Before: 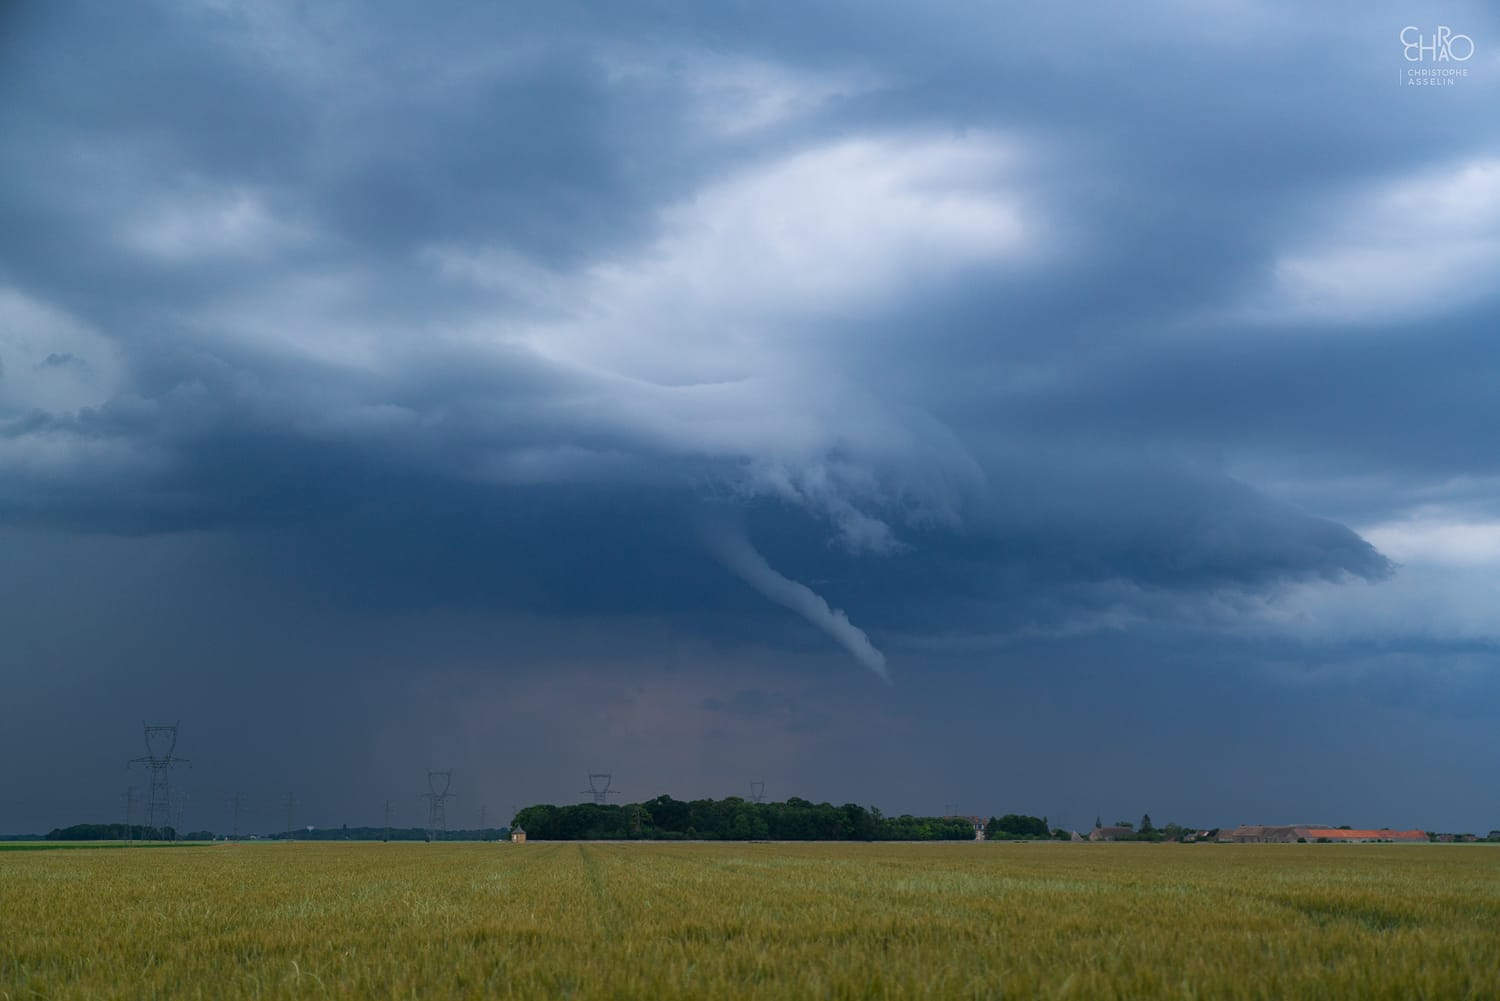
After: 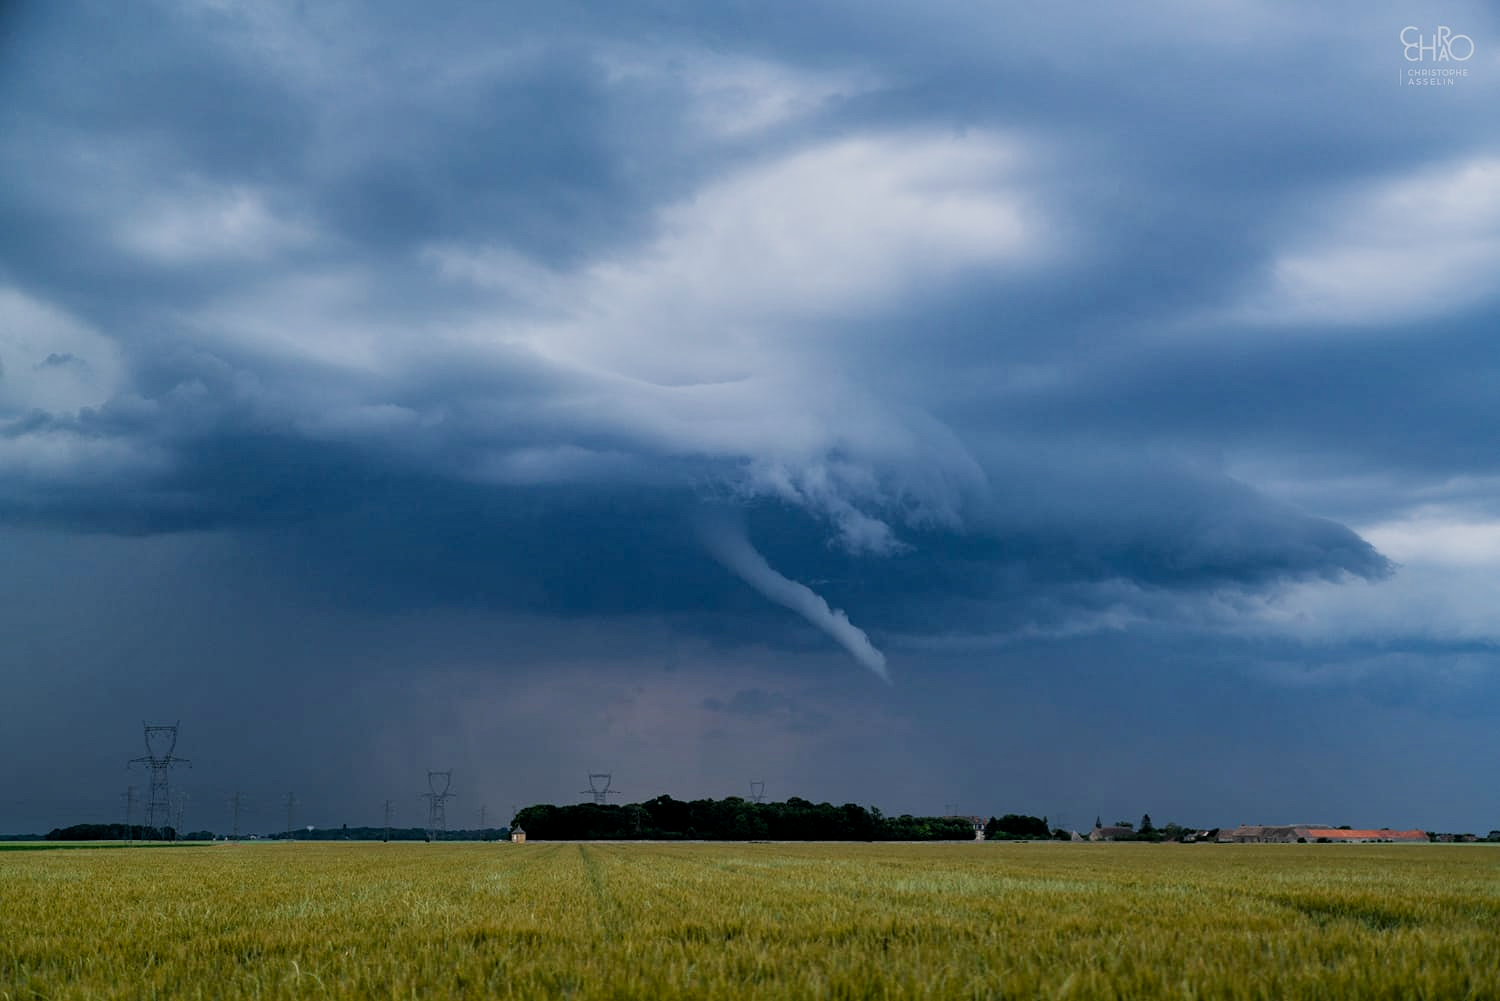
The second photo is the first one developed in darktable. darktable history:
filmic rgb: black relative exposure -7.65 EV, white relative exposure 4.56 EV, threshold 5.97 EV, hardness 3.61, enable highlight reconstruction true
color balance rgb: perceptual saturation grading › global saturation 30.222%, global vibrance -24.883%
contrast equalizer: octaves 7, y [[0.601, 0.6, 0.598, 0.598, 0.6, 0.601], [0.5 ×6], [0.5 ×6], [0 ×6], [0 ×6]]
exposure: exposure 0.131 EV, compensate highlight preservation false
